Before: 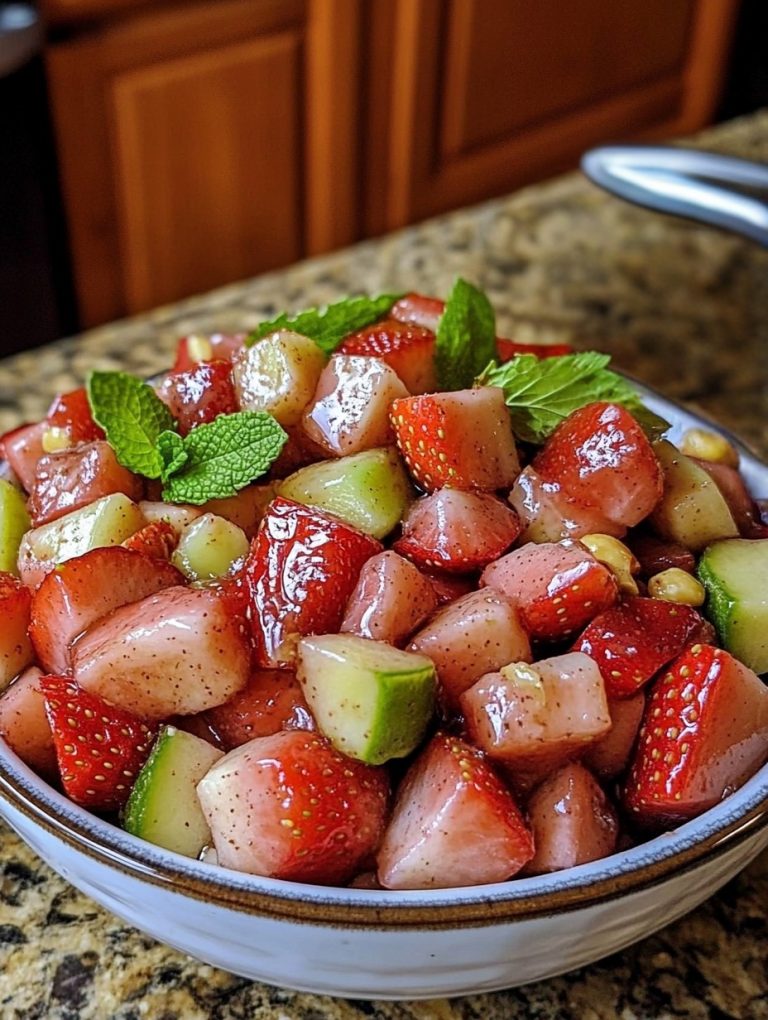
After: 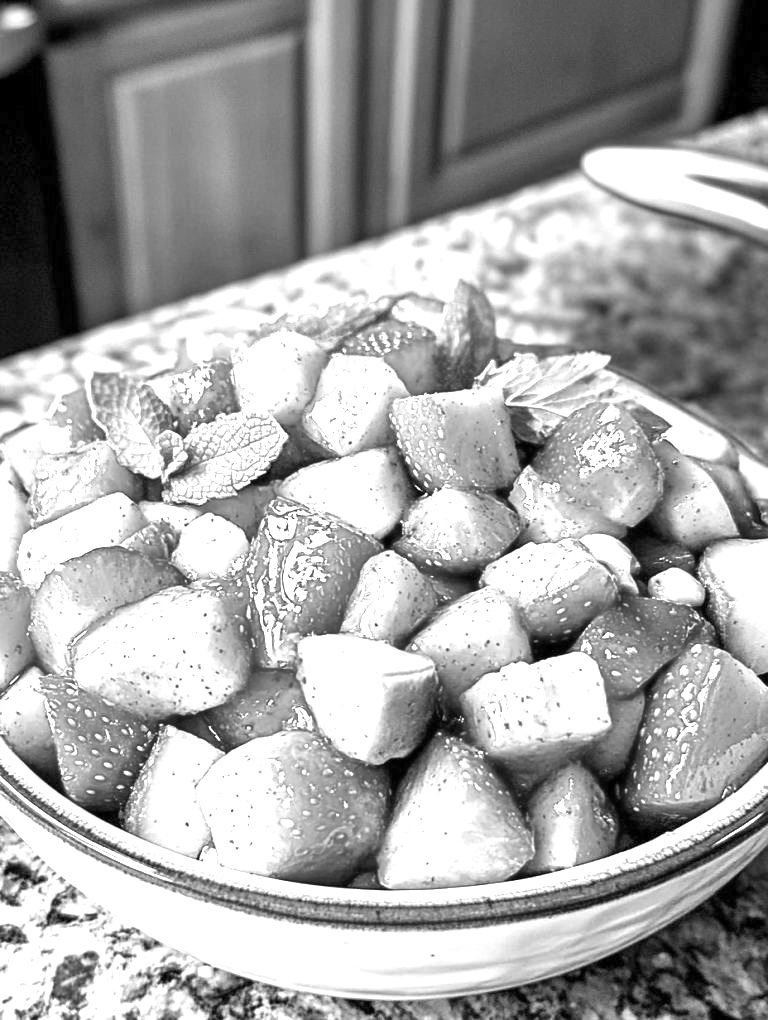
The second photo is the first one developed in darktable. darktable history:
exposure: exposure 2 EV, compensate highlight preservation false
monochrome: size 3.1
